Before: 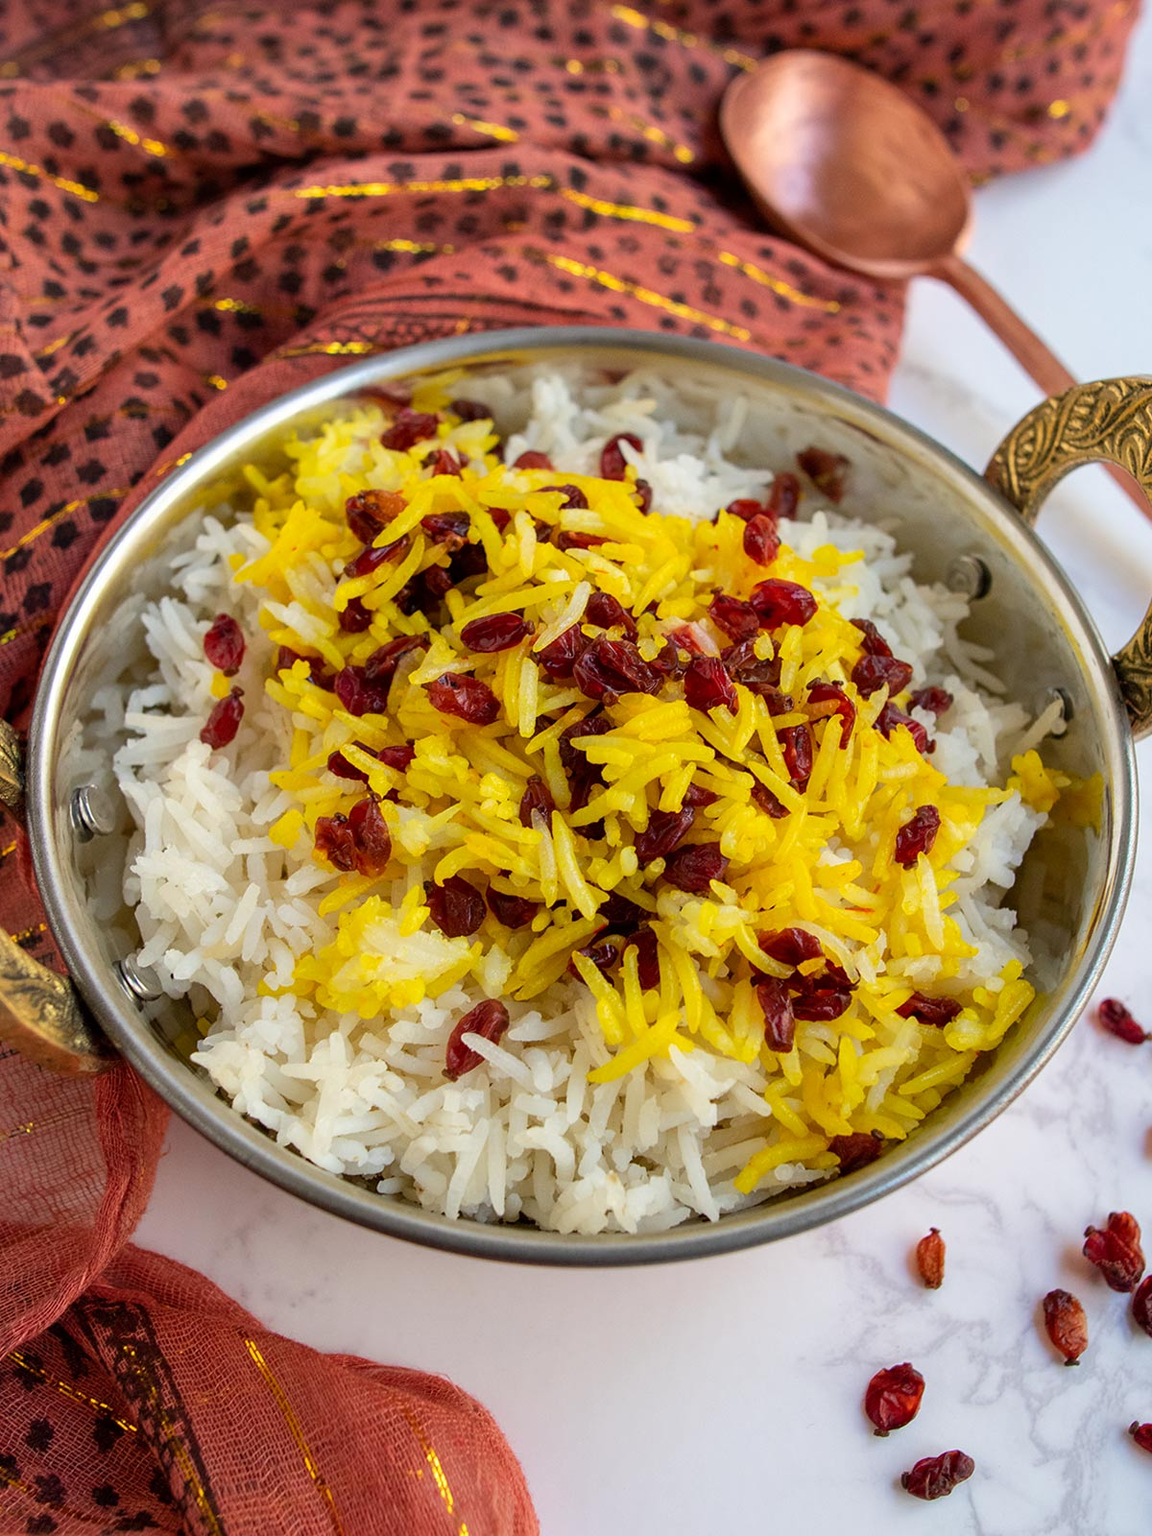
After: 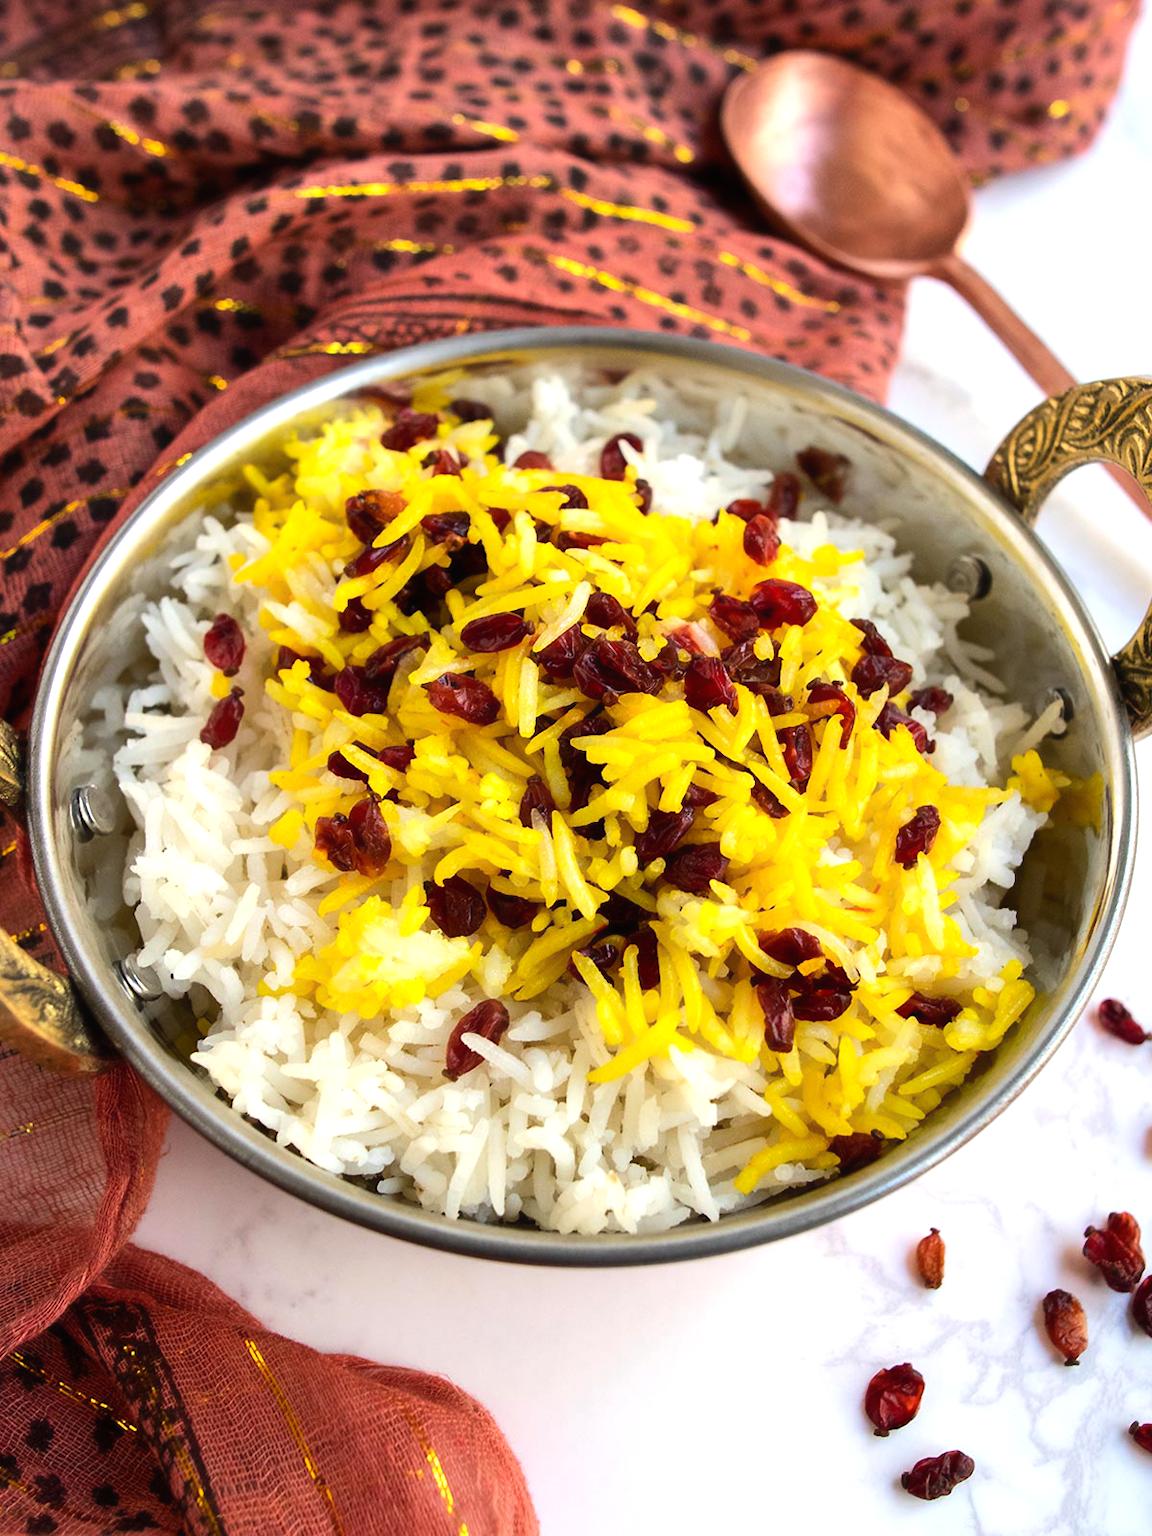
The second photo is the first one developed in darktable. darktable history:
contrast equalizer: octaves 7, y [[0.502, 0.505, 0.512, 0.529, 0.564, 0.588], [0.5 ×6], [0.502, 0.505, 0.512, 0.529, 0.564, 0.588], [0, 0.001, 0.001, 0.004, 0.008, 0.011], [0, 0.001, 0.001, 0.004, 0.008, 0.011]], mix -1
tone equalizer: -8 EV -0.75 EV, -7 EV -0.7 EV, -6 EV -0.6 EV, -5 EV -0.4 EV, -3 EV 0.4 EV, -2 EV 0.6 EV, -1 EV 0.7 EV, +0 EV 0.75 EV, edges refinement/feathering 500, mask exposure compensation -1.57 EV, preserve details no
